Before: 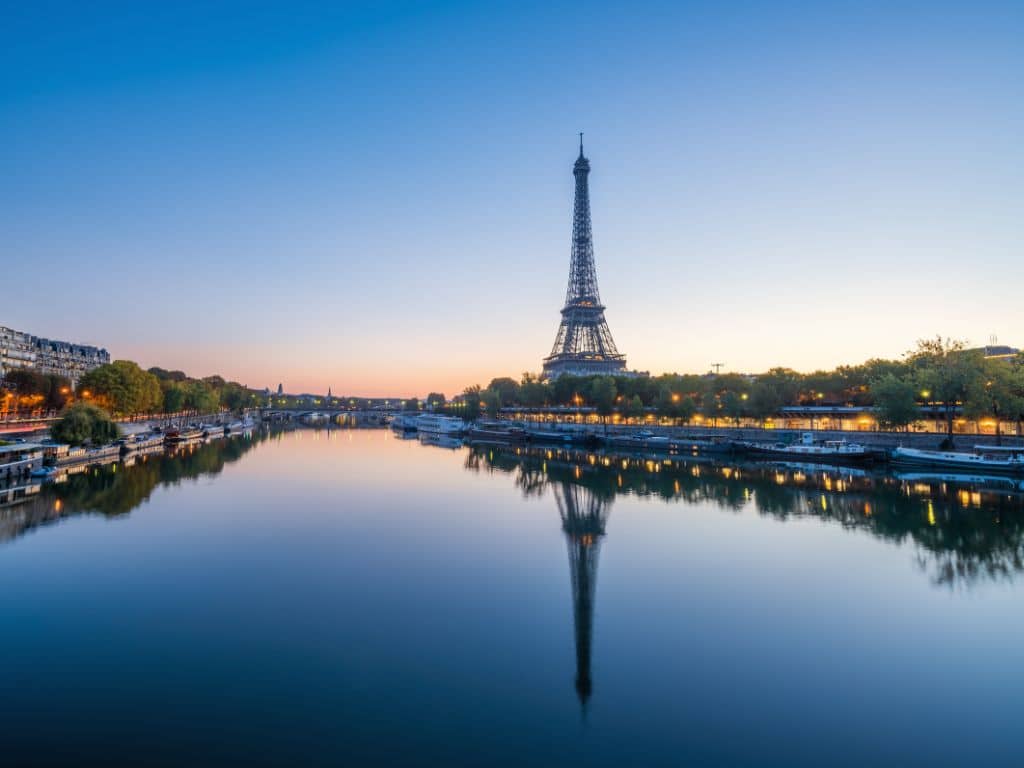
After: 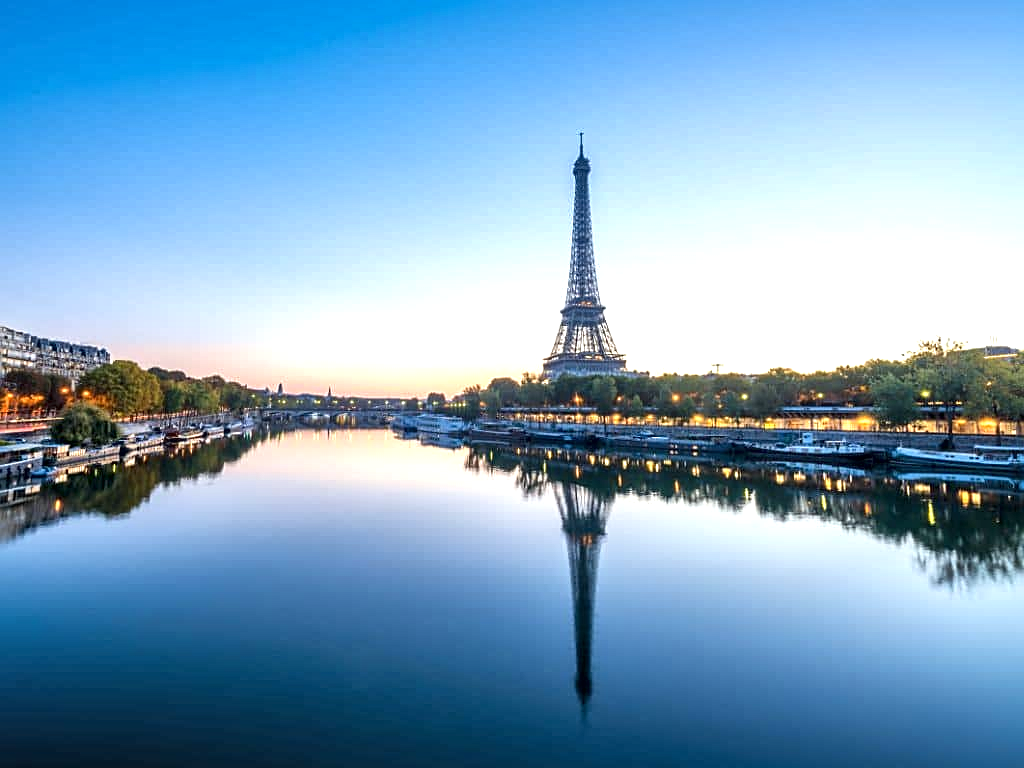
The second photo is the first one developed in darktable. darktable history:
sharpen: on, module defaults
local contrast: mode bilateral grid, contrast 25, coarseness 47, detail 151%, midtone range 0.2
white balance: red 0.978, blue 0.999
exposure: black level correction 0, exposure 0.7 EV, compensate exposure bias true, compensate highlight preservation false
